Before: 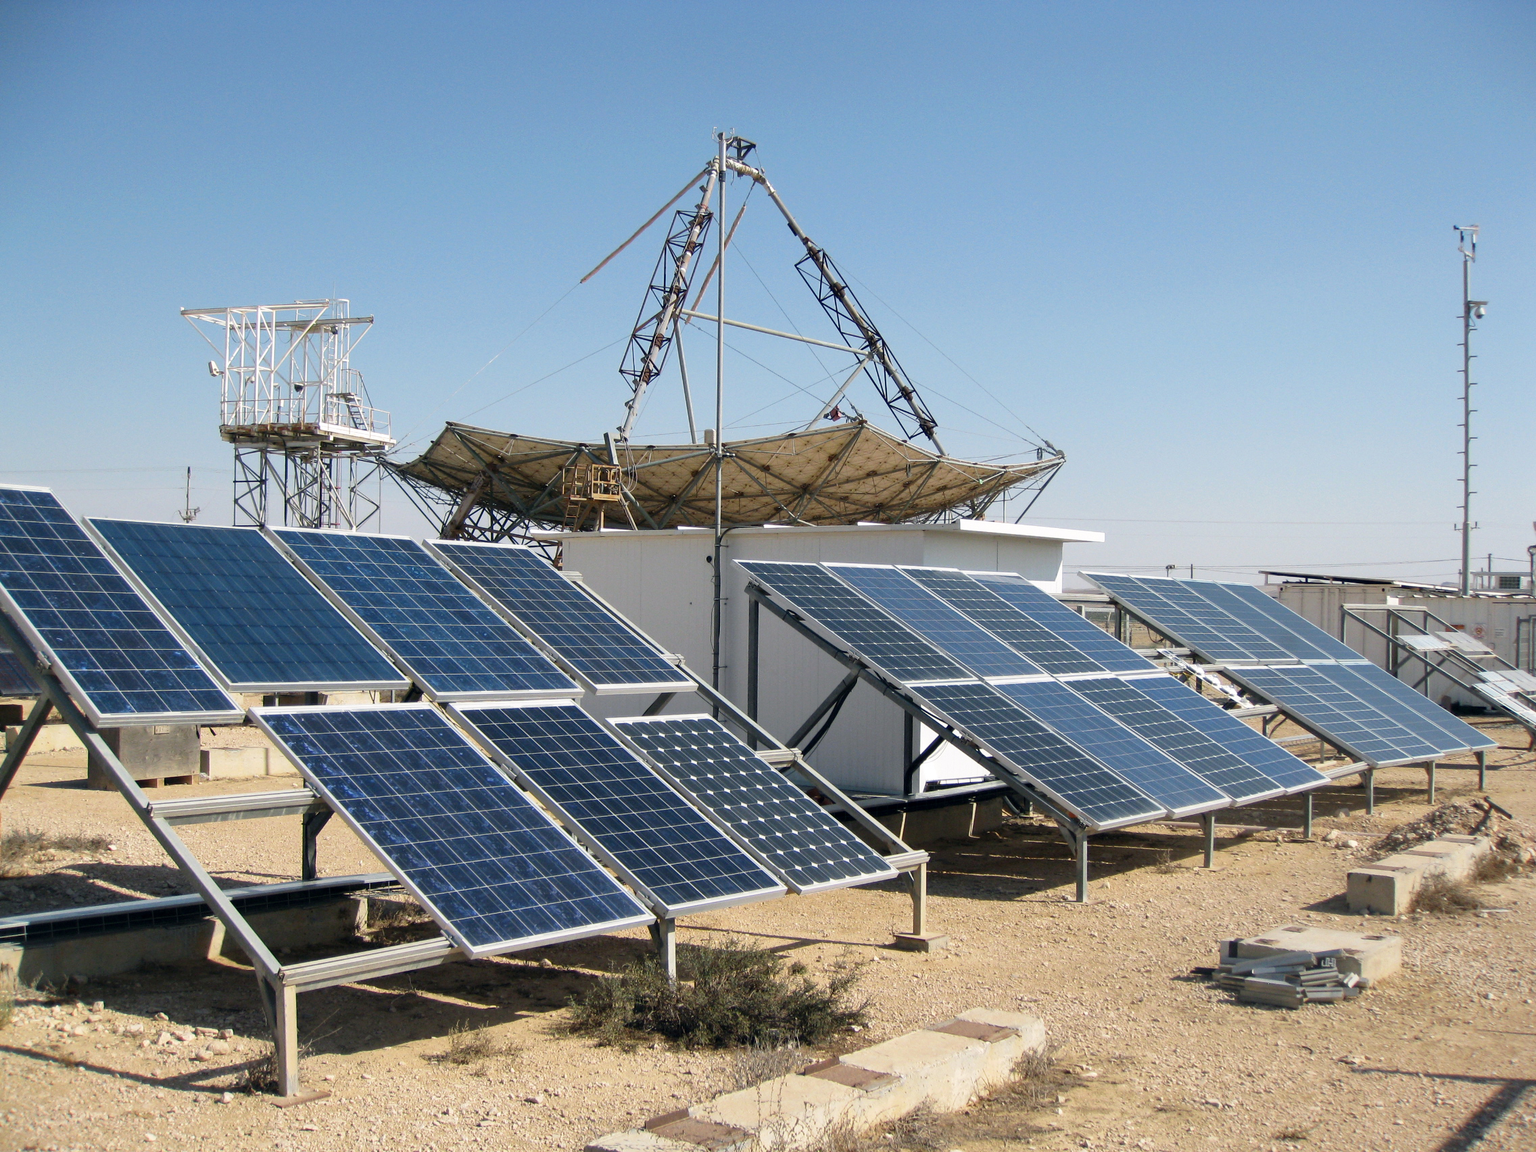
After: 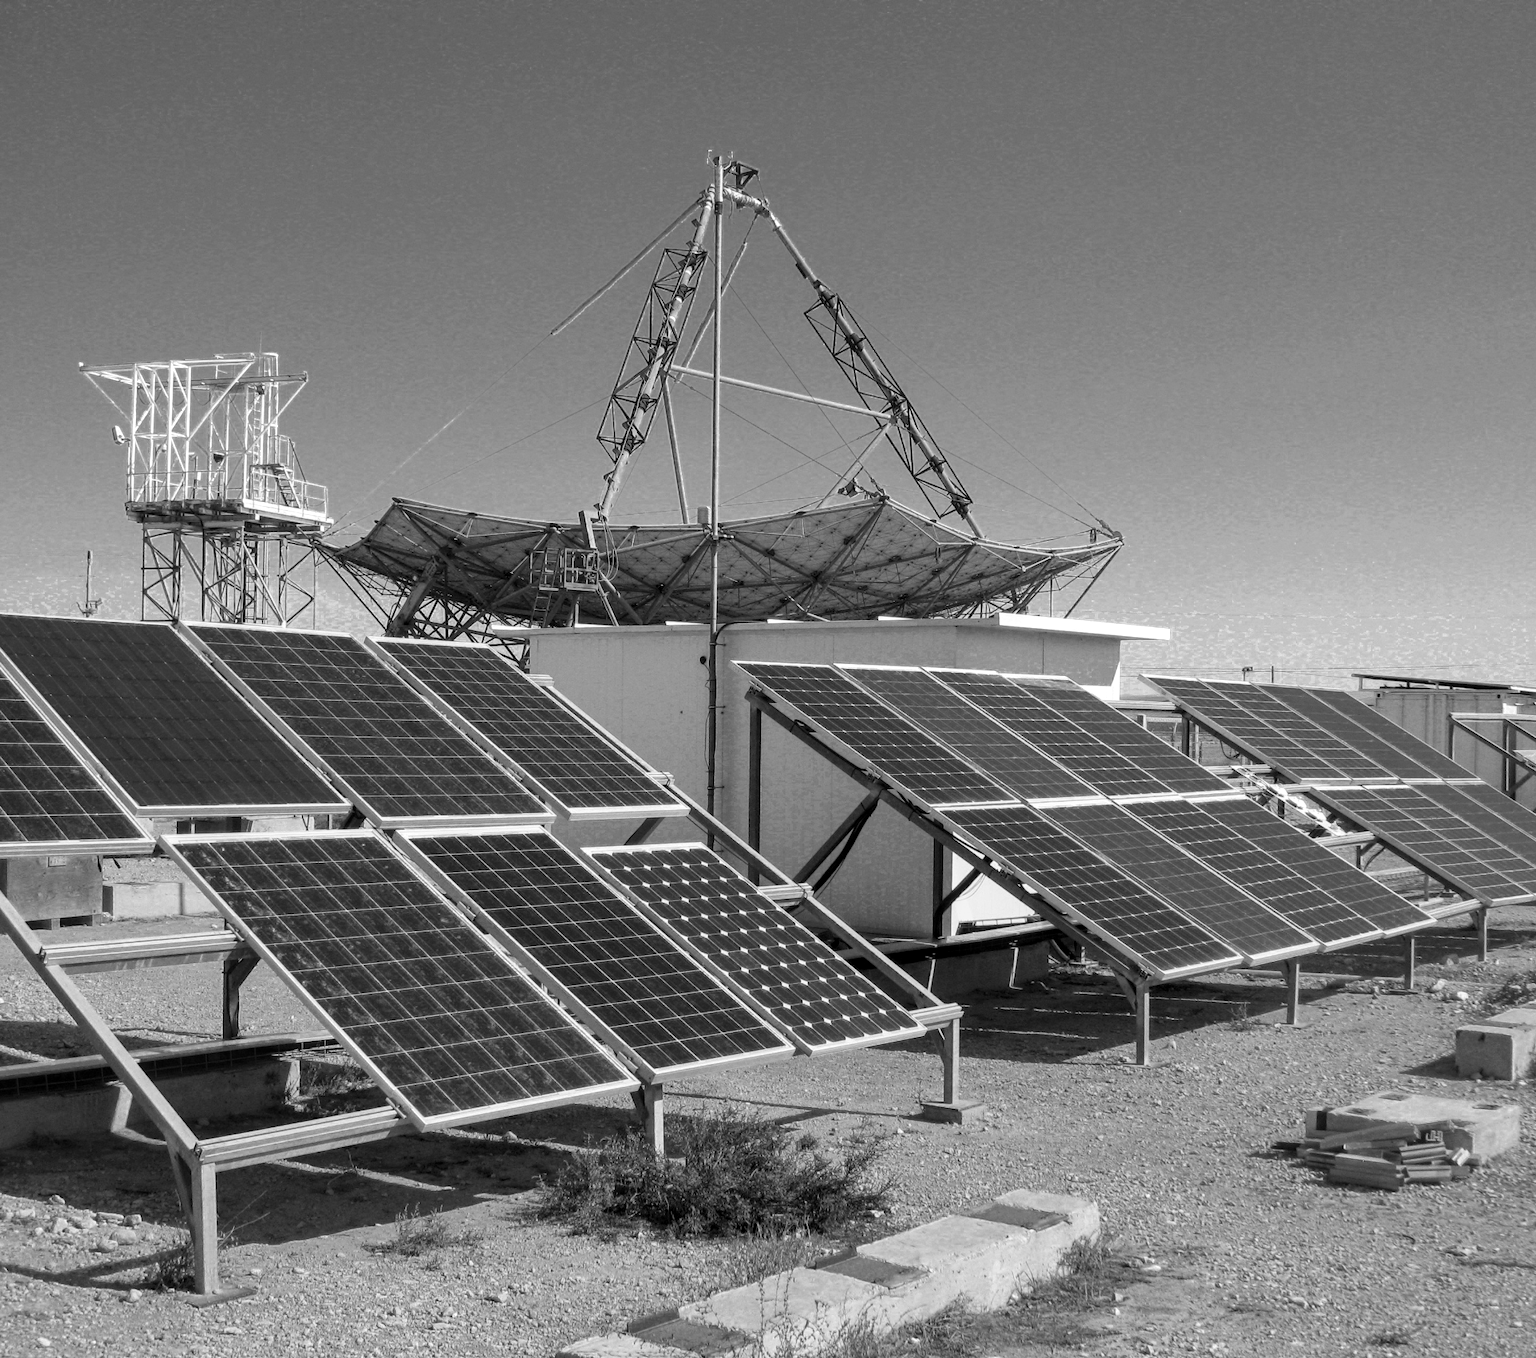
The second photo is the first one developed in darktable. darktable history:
color zones: curves: ch0 [(0.002, 0.589) (0.107, 0.484) (0.146, 0.249) (0.217, 0.352) (0.309, 0.525) (0.39, 0.404) (0.455, 0.169) (0.597, 0.055) (0.724, 0.212) (0.775, 0.691) (0.869, 0.571) (1, 0.587)]; ch1 [(0, 0) (0.143, 0) (0.286, 0) (0.429, 0) (0.571, 0) (0.714, 0) (0.857, 0)]
local contrast: on, module defaults
crop: left 7.435%, right 7.814%
